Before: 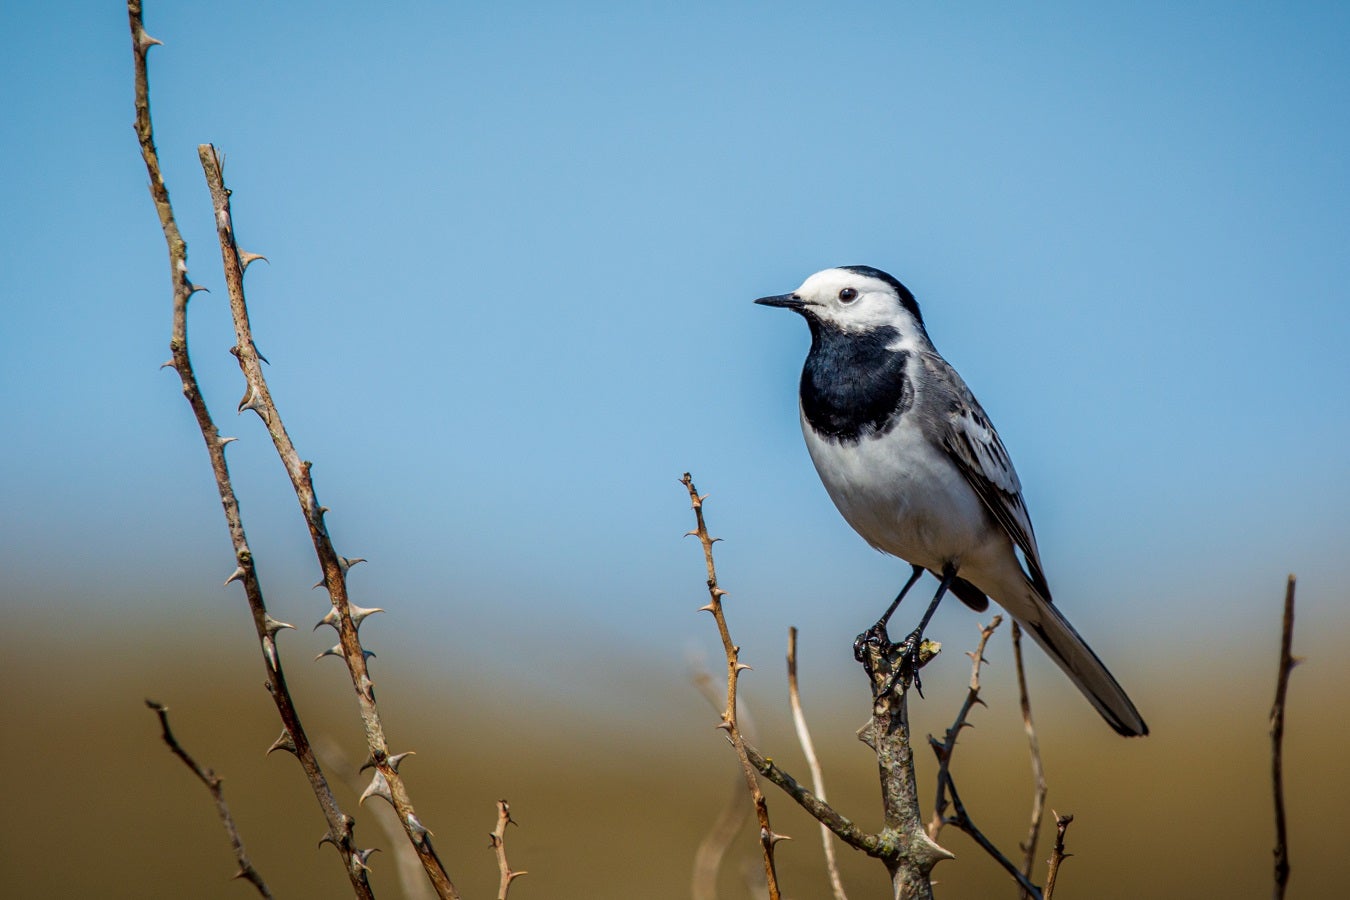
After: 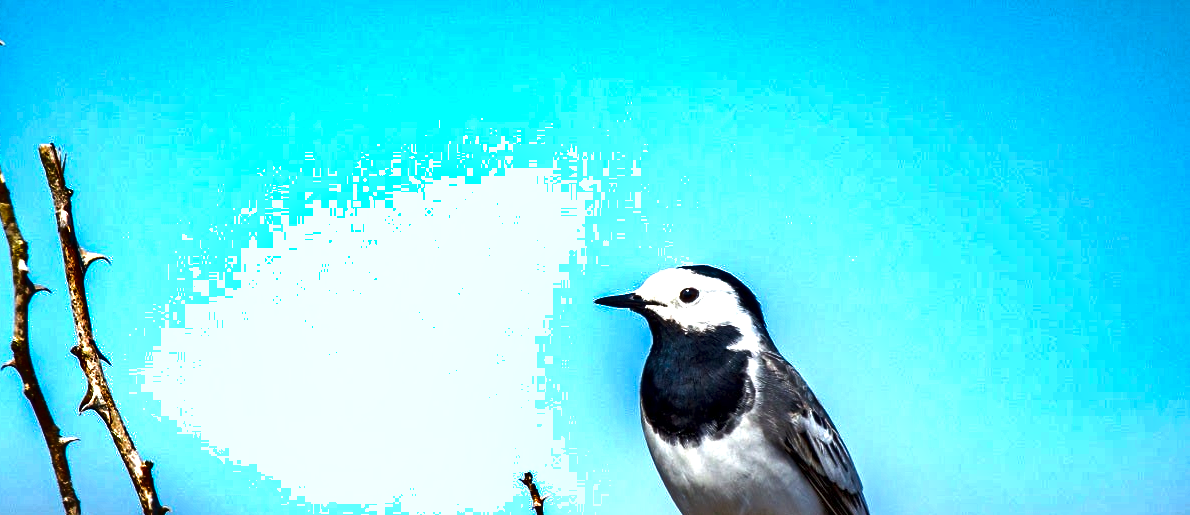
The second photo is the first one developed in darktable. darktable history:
shadows and highlights: white point adjustment 0.1, highlights -70, soften with gaussian
local contrast: mode bilateral grid, contrast 20, coarseness 50, detail 144%, midtone range 0.2
crop and rotate: left 11.812%, bottom 42.776%
exposure: black level correction 0, exposure 1.2 EV, compensate highlight preservation false
